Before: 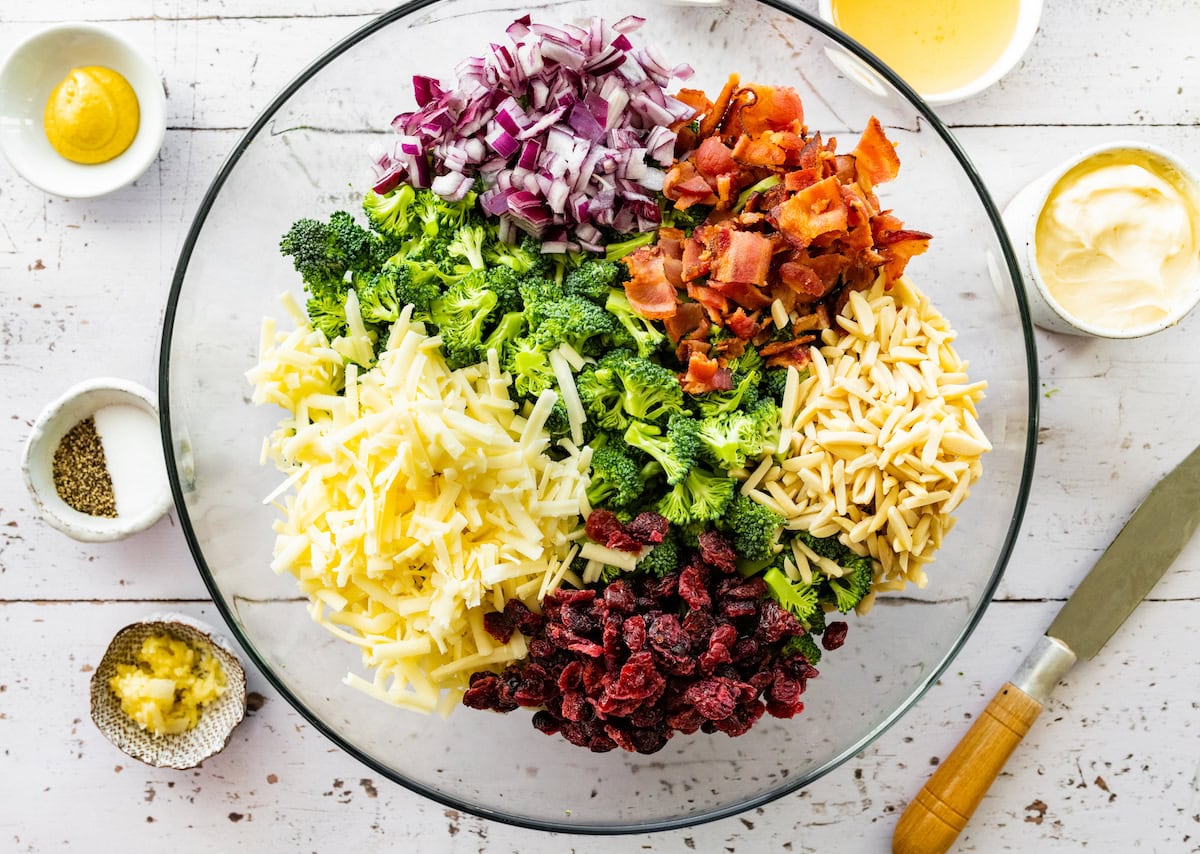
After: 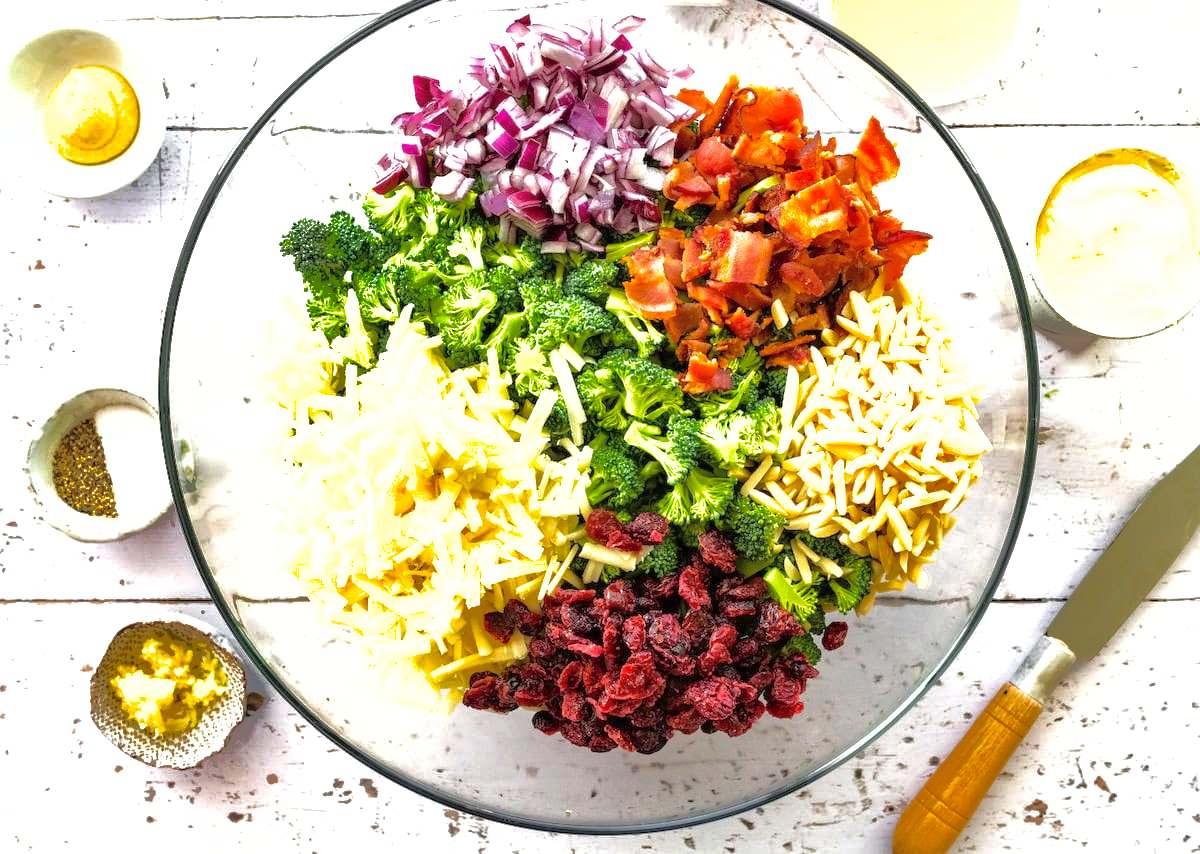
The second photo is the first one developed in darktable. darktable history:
shadows and highlights: highlights -59.73
exposure: exposure 0.742 EV, compensate exposure bias true, compensate highlight preservation false
